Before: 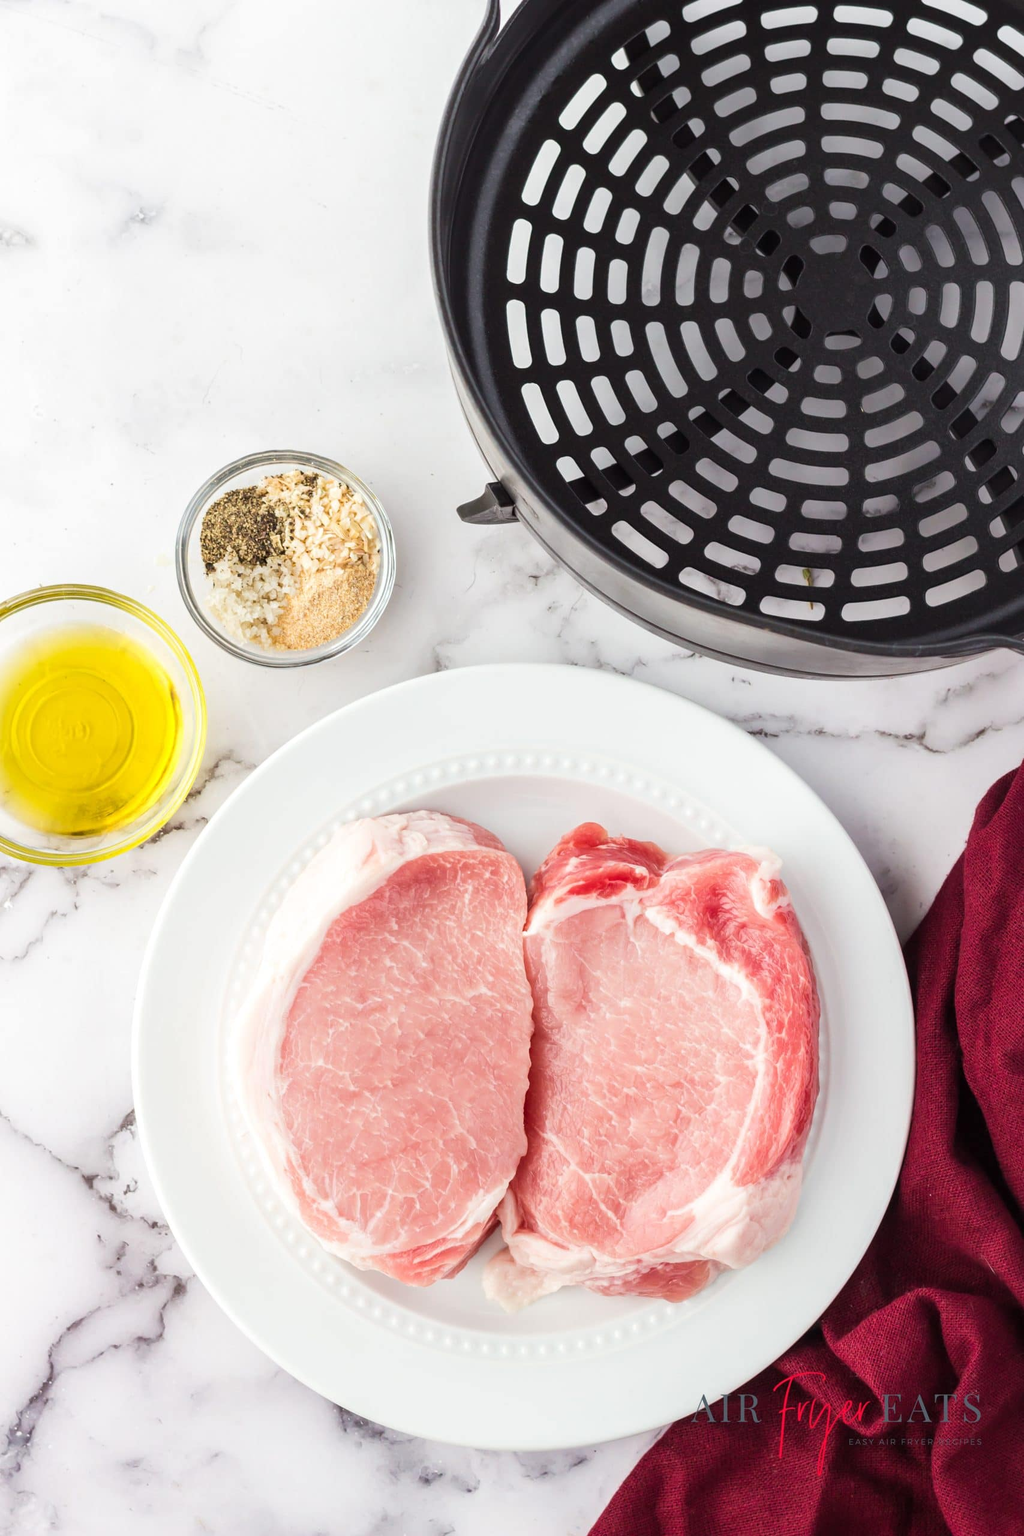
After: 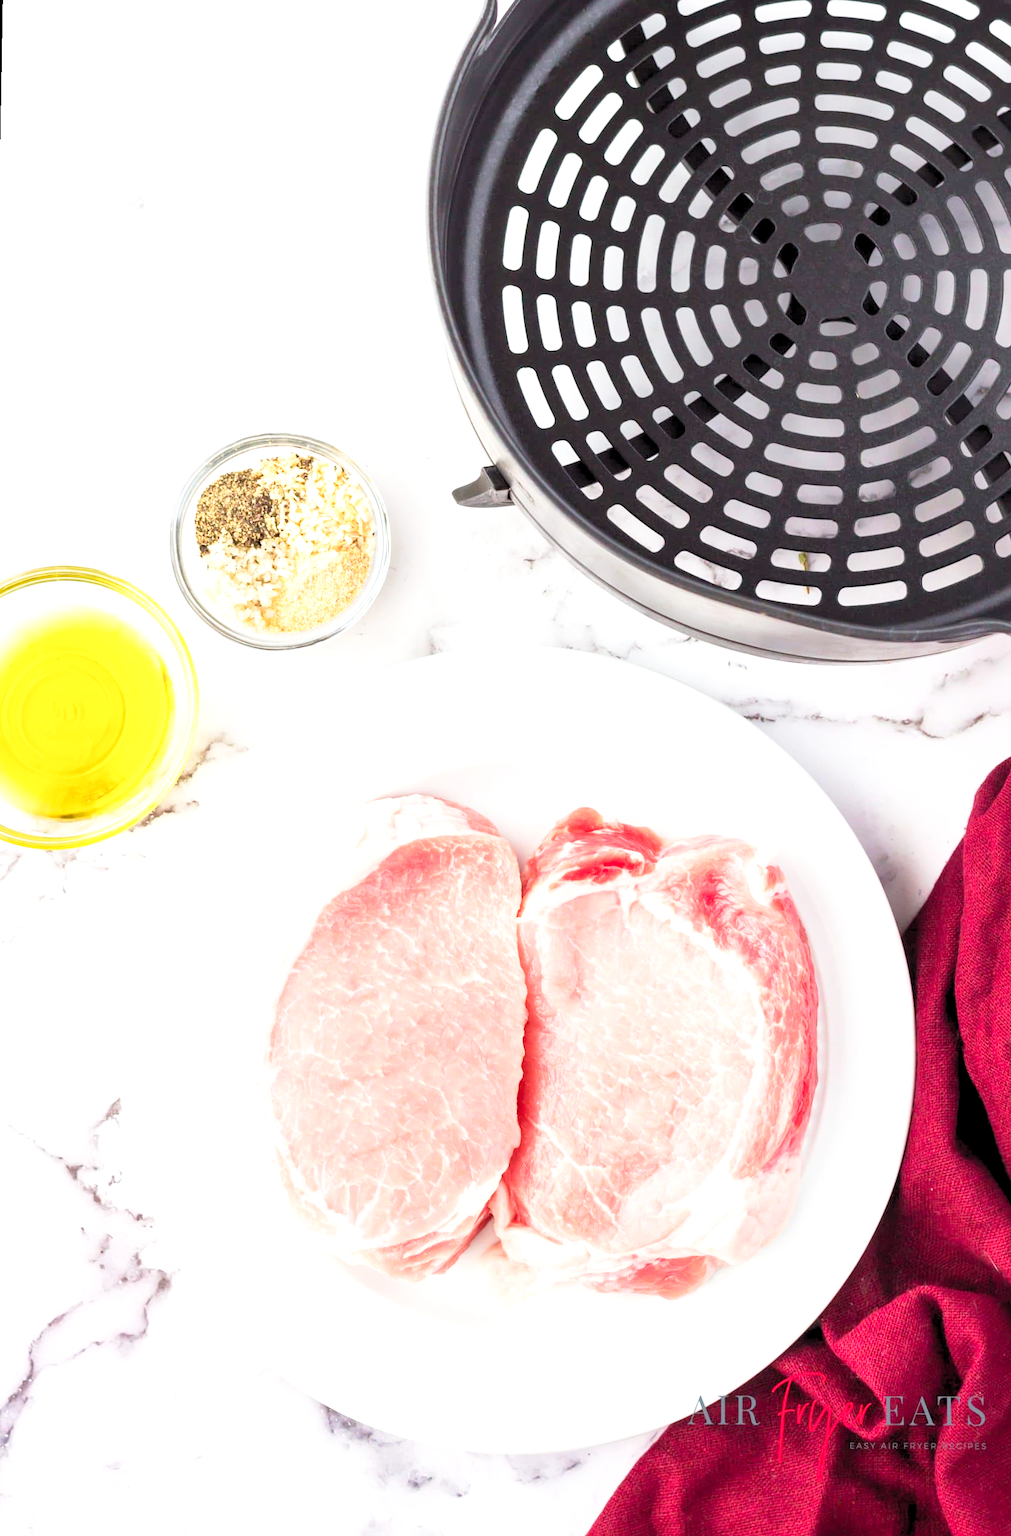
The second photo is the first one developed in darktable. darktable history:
base curve: curves: ch0 [(0, 0) (0.088, 0.125) (0.176, 0.251) (0.354, 0.501) (0.613, 0.749) (1, 0.877)], preserve colors none
levels: black 3.83%, white 90.64%, levels [0.044, 0.416, 0.908]
rotate and perspective: rotation 0.226°, lens shift (vertical) -0.042, crop left 0.023, crop right 0.982, crop top 0.006, crop bottom 0.994
